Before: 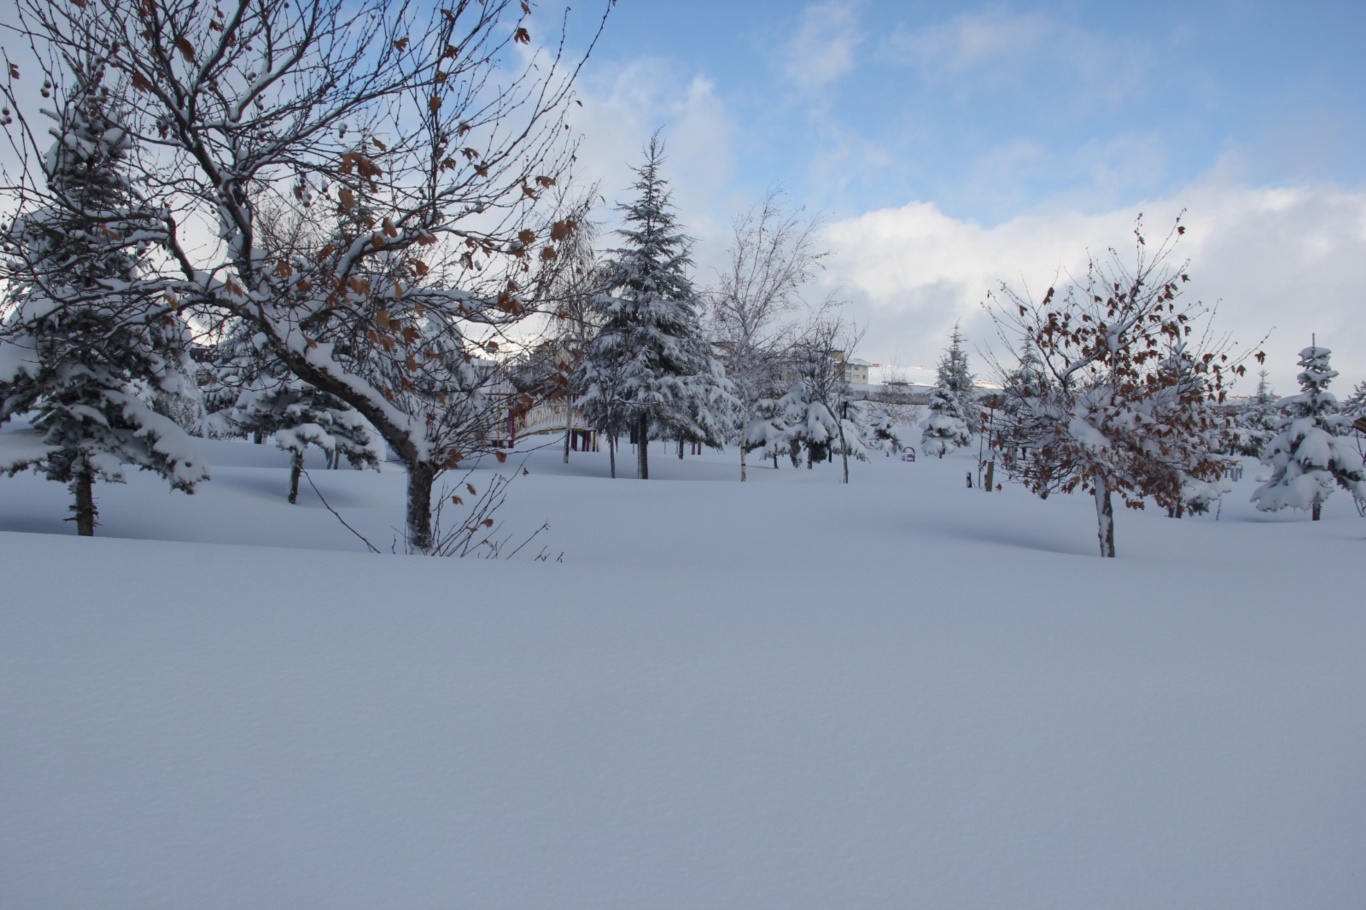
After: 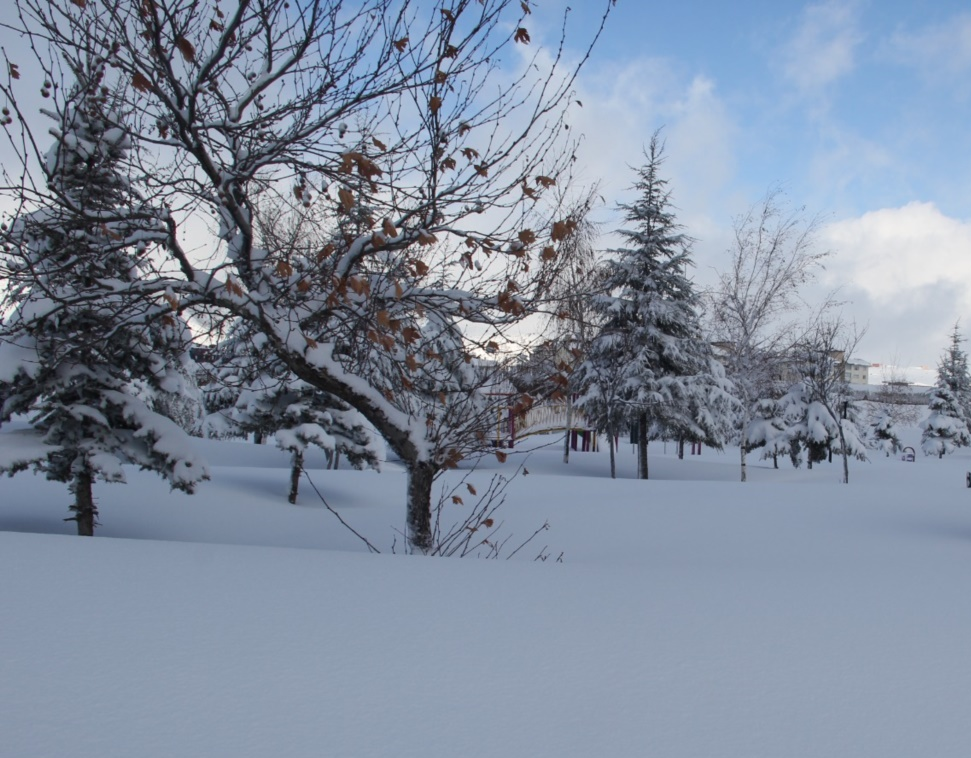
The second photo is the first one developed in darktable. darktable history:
crop: right 28.885%, bottom 16.626%
levels: levels [0, 0.498, 0.996]
